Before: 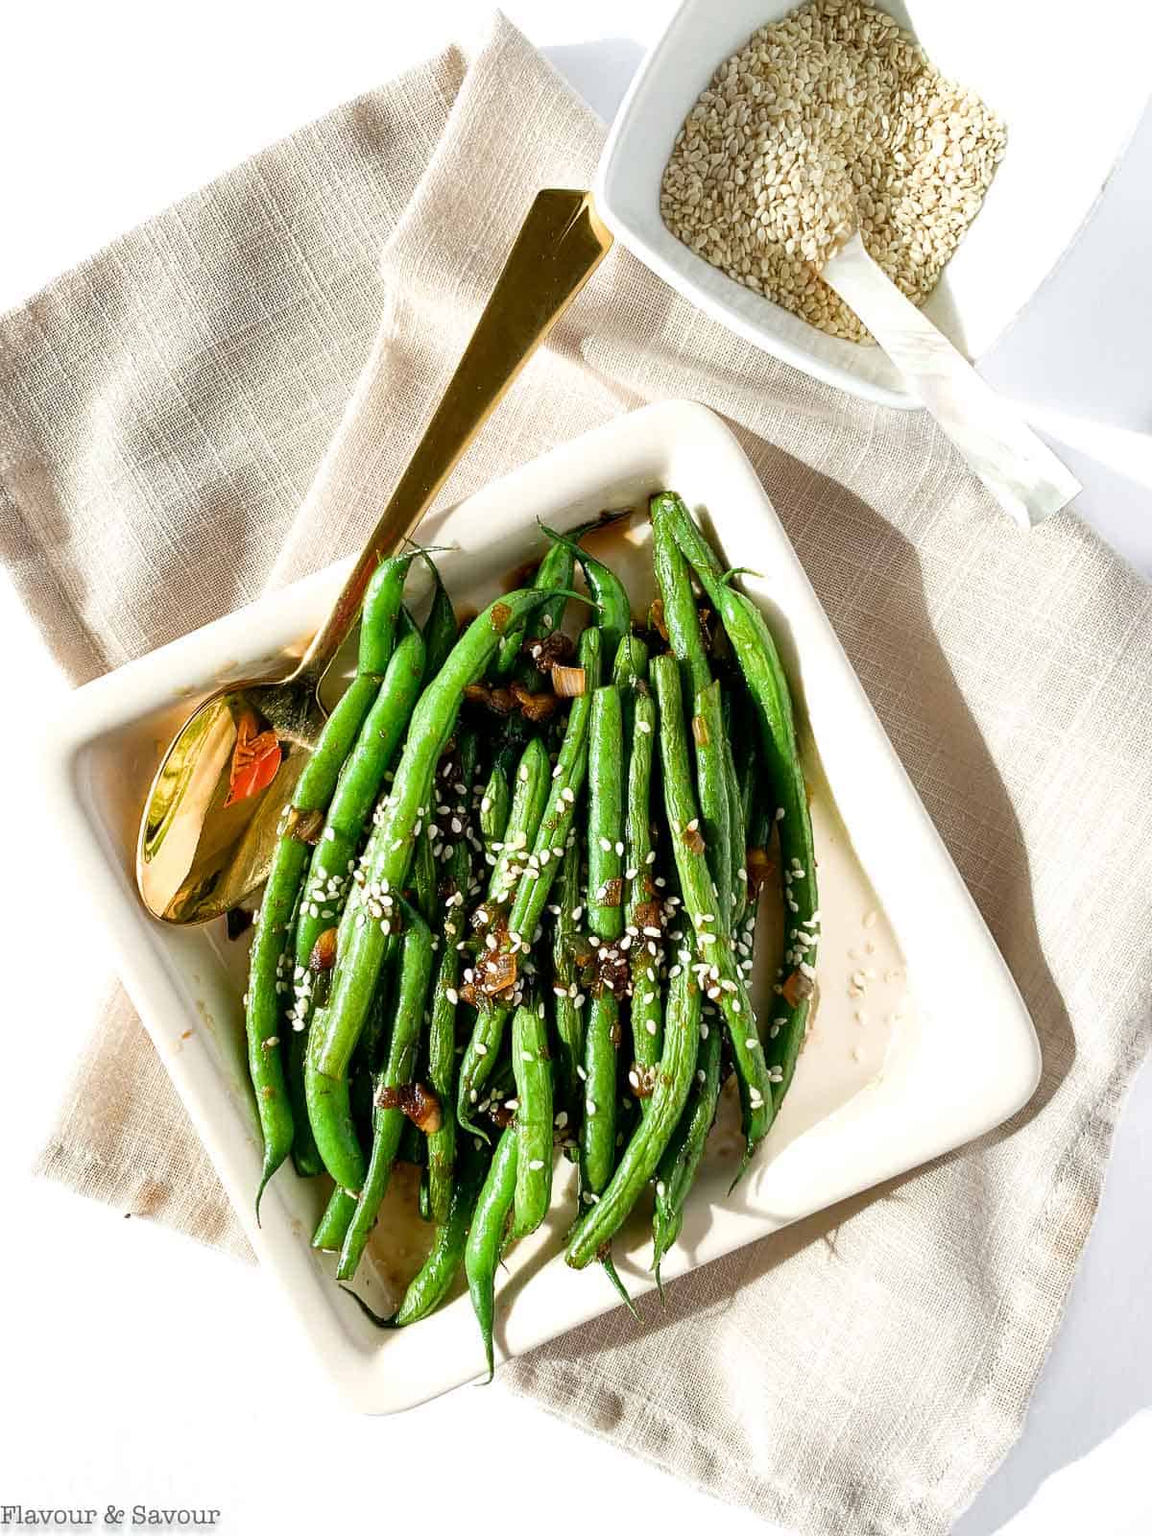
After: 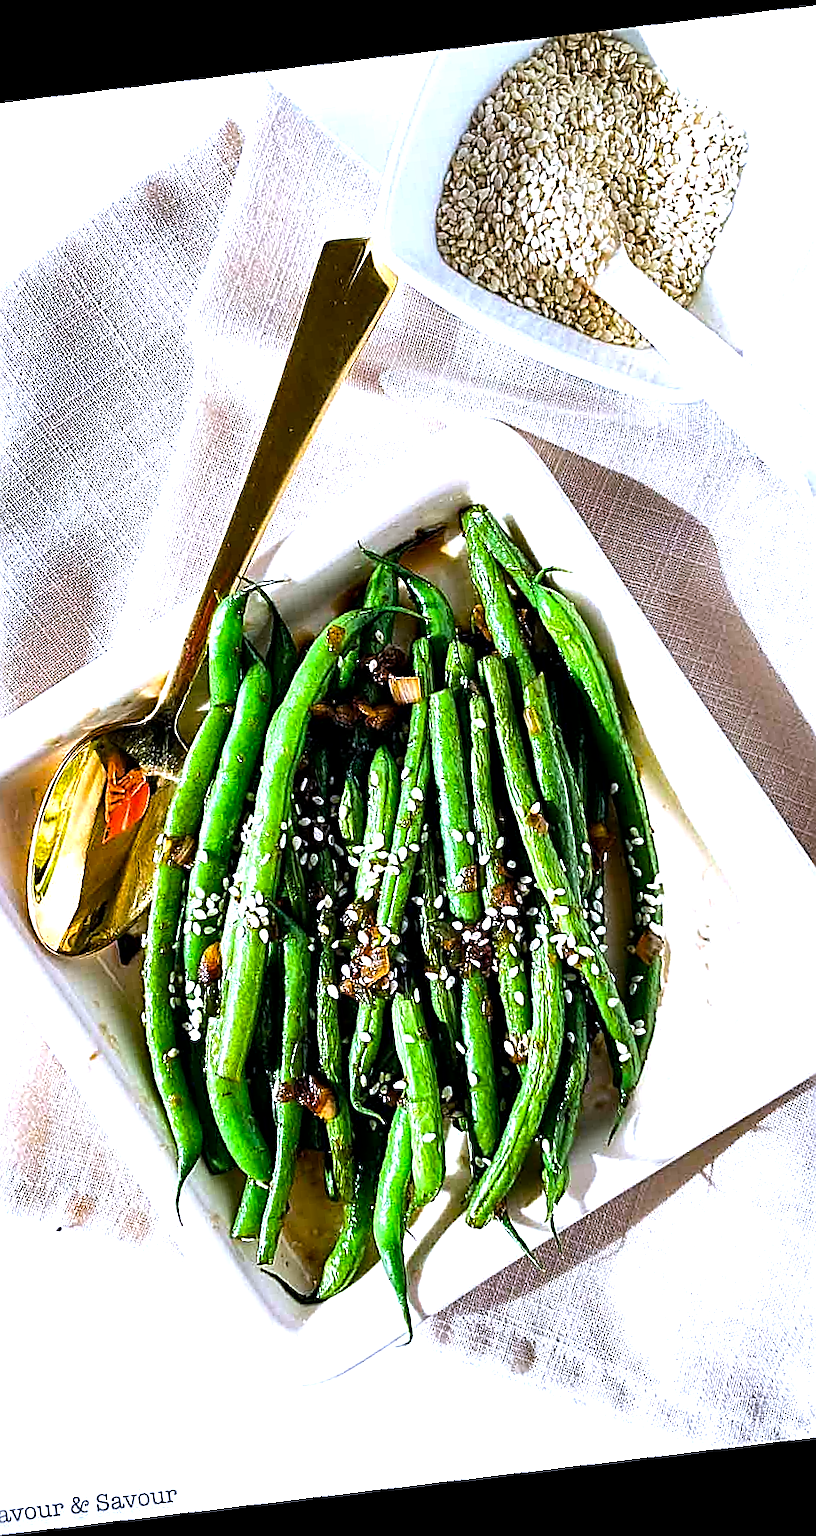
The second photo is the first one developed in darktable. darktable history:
crop and rotate: left 15.754%, right 17.579%
color balance rgb: perceptual saturation grading › global saturation 25%, global vibrance 20%
rotate and perspective: rotation -6.83°, automatic cropping off
color calibration: illuminant as shot in camera, x 0.377, y 0.392, temperature 4169.3 K, saturation algorithm version 1 (2020)
local contrast: mode bilateral grid, contrast 20, coarseness 50, detail 130%, midtone range 0.2
sharpen: amount 1
tone equalizer: -8 EV -0.75 EV, -7 EV -0.7 EV, -6 EV -0.6 EV, -5 EV -0.4 EV, -3 EV 0.4 EV, -2 EV 0.6 EV, -1 EV 0.7 EV, +0 EV 0.75 EV, edges refinement/feathering 500, mask exposure compensation -1.57 EV, preserve details no
